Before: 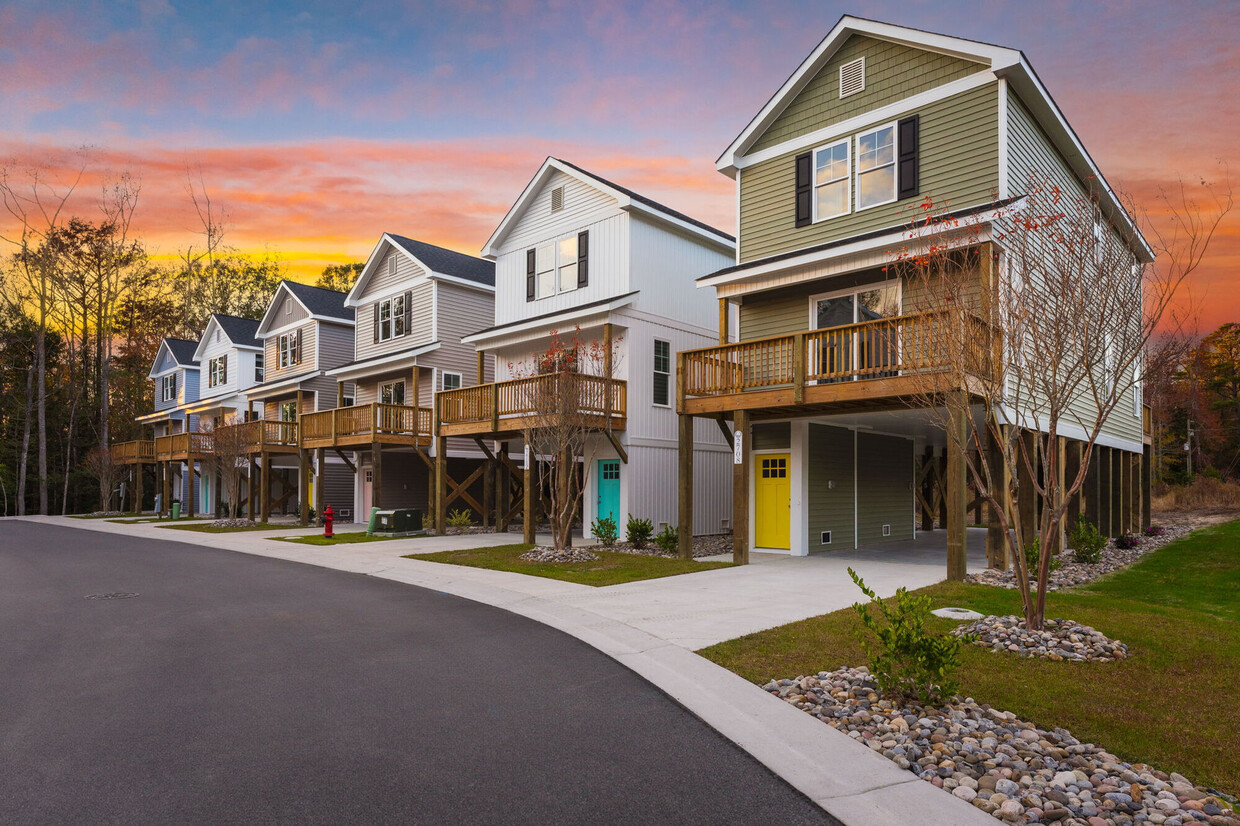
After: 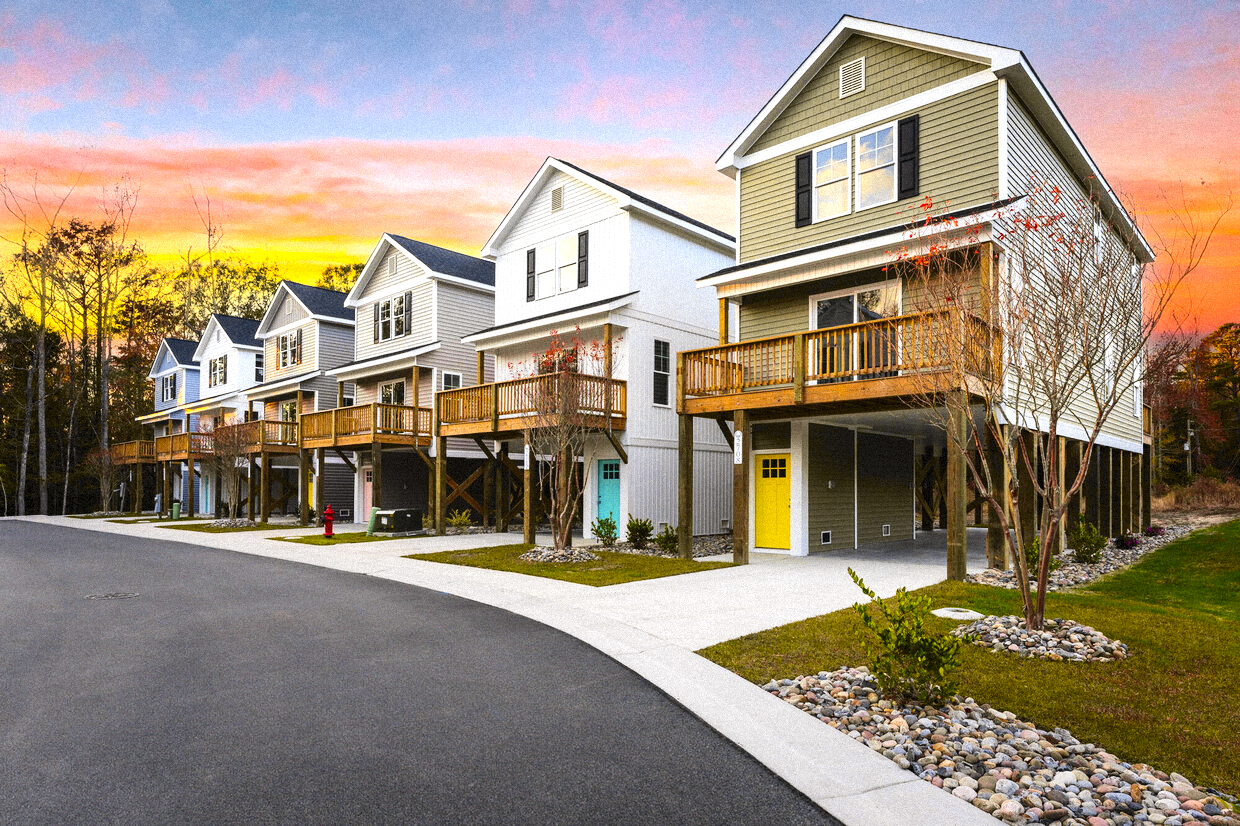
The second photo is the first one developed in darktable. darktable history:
grain: mid-tones bias 0%
levels: levels [0, 0.43, 0.859]
tone curve: curves: ch0 [(0, 0.01) (0.097, 0.07) (0.204, 0.173) (0.447, 0.517) (0.539, 0.624) (0.733, 0.791) (0.879, 0.898) (1, 0.98)]; ch1 [(0, 0) (0.393, 0.415) (0.447, 0.448) (0.485, 0.494) (0.523, 0.509) (0.545, 0.544) (0.574, 0.578) (0.648, 0.674) (1, 1)]; ch2 [(0, 0) (0.369, 0.388) (0.449, 0.431) (0.499, 0.5) (0.521, 0.517) (0.53, 0.54) (0.564, 0.569) (0.674, 0.735) (1, 1)], color space Lab, independent channels, preserve colors none
exposure: compensate highlight preservation false
